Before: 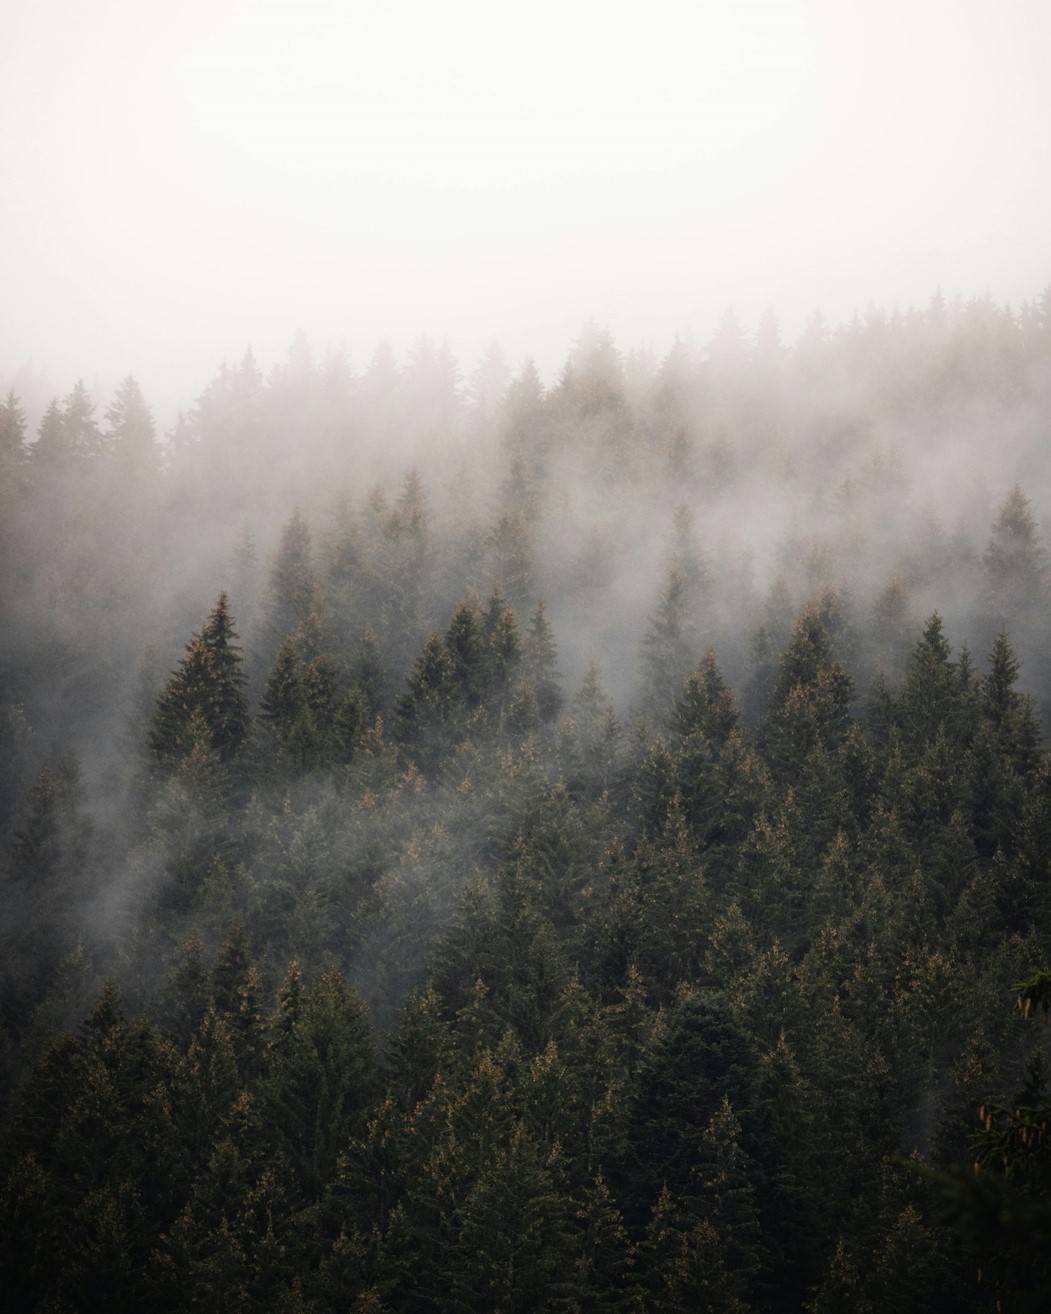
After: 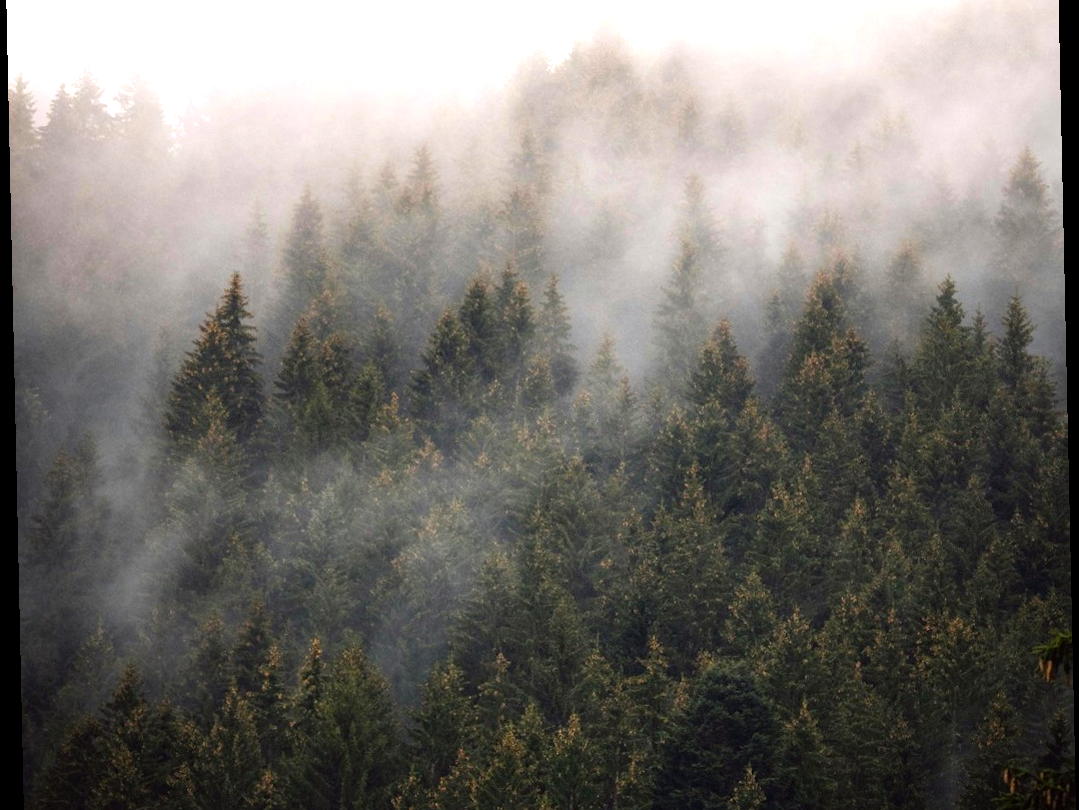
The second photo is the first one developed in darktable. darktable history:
exposure: black level correction 0.001, exposure 0.5 EV, compensate exposure bias true, compensate highlight preservation false
color balance: lift [1, 1.001, 0.999, 1.001], gamma [1, 1.004, 1.007, 0.993], gain [1, 0.991, 0.987, 1.013], contrast 7.5%, contrast fulcrum 10%, output saturation 115%
crop and rotate: top 25.357%, bottom 13.942%
rotate and perspective: rotation -1.24°, automatic cropping off
